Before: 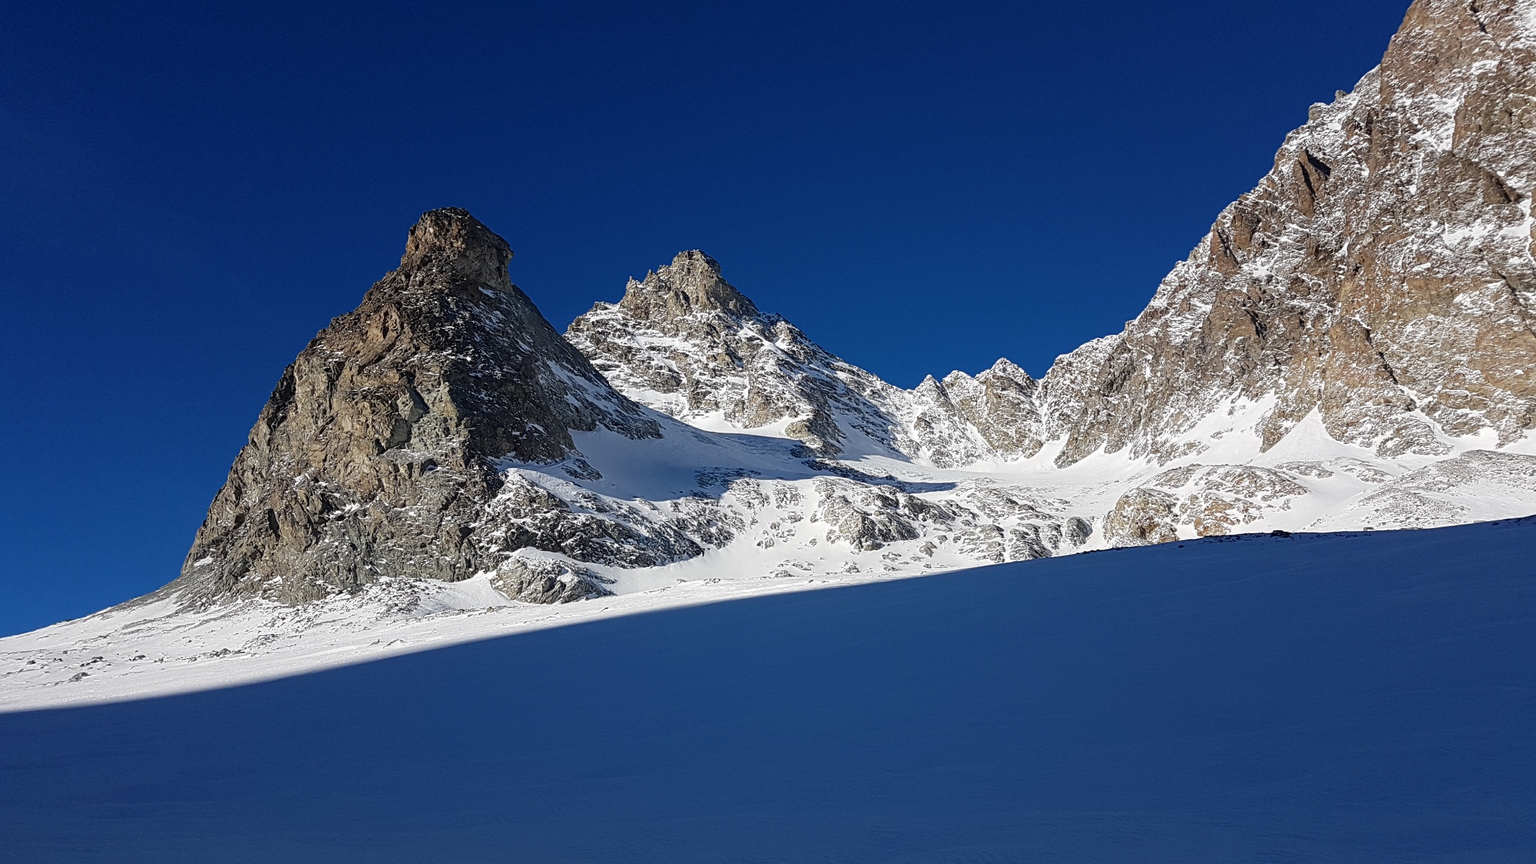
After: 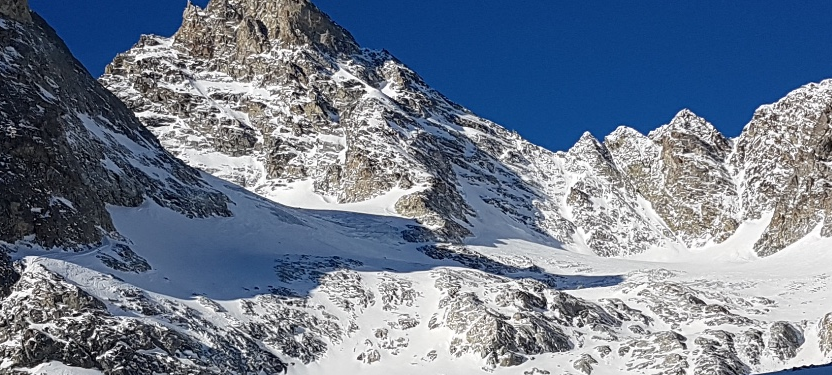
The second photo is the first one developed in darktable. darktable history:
crop: left 31.858%, top 31.964%, right 27.511%, bottom 35.451%
